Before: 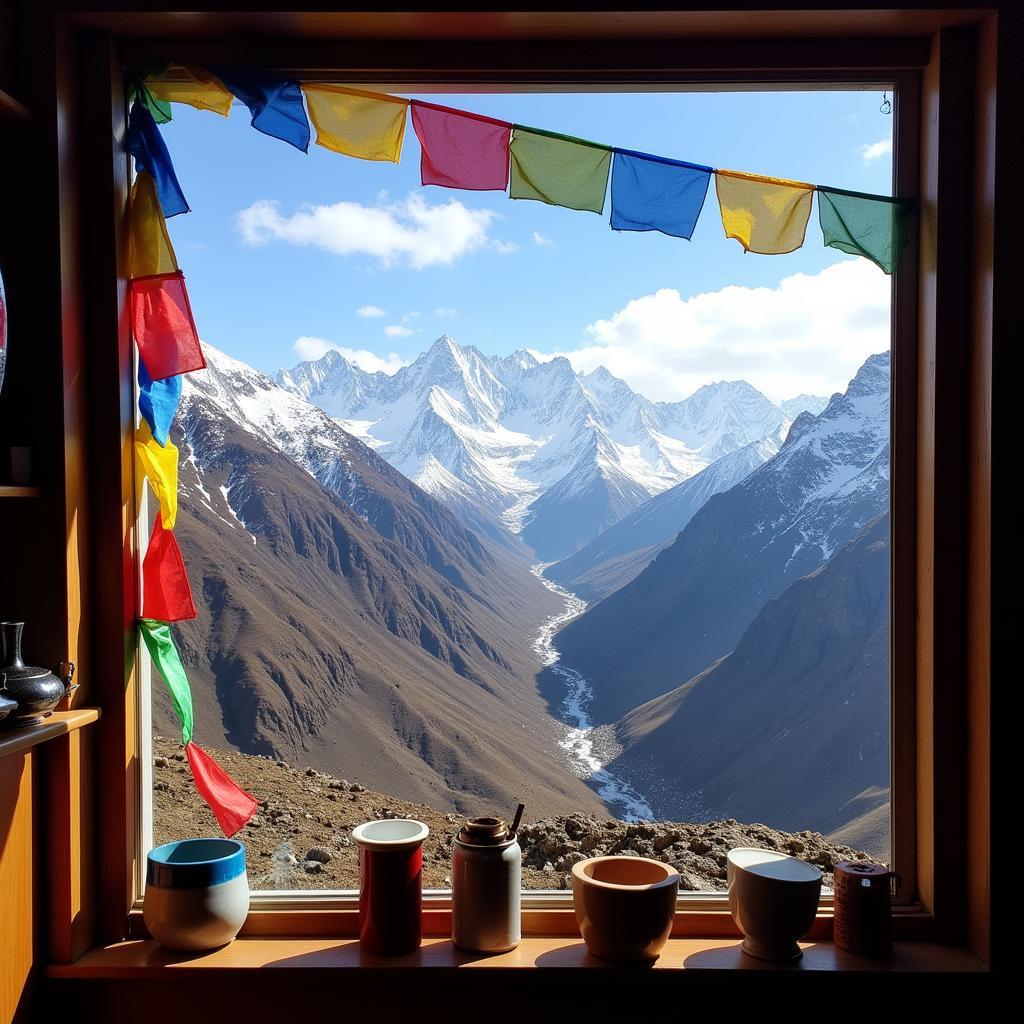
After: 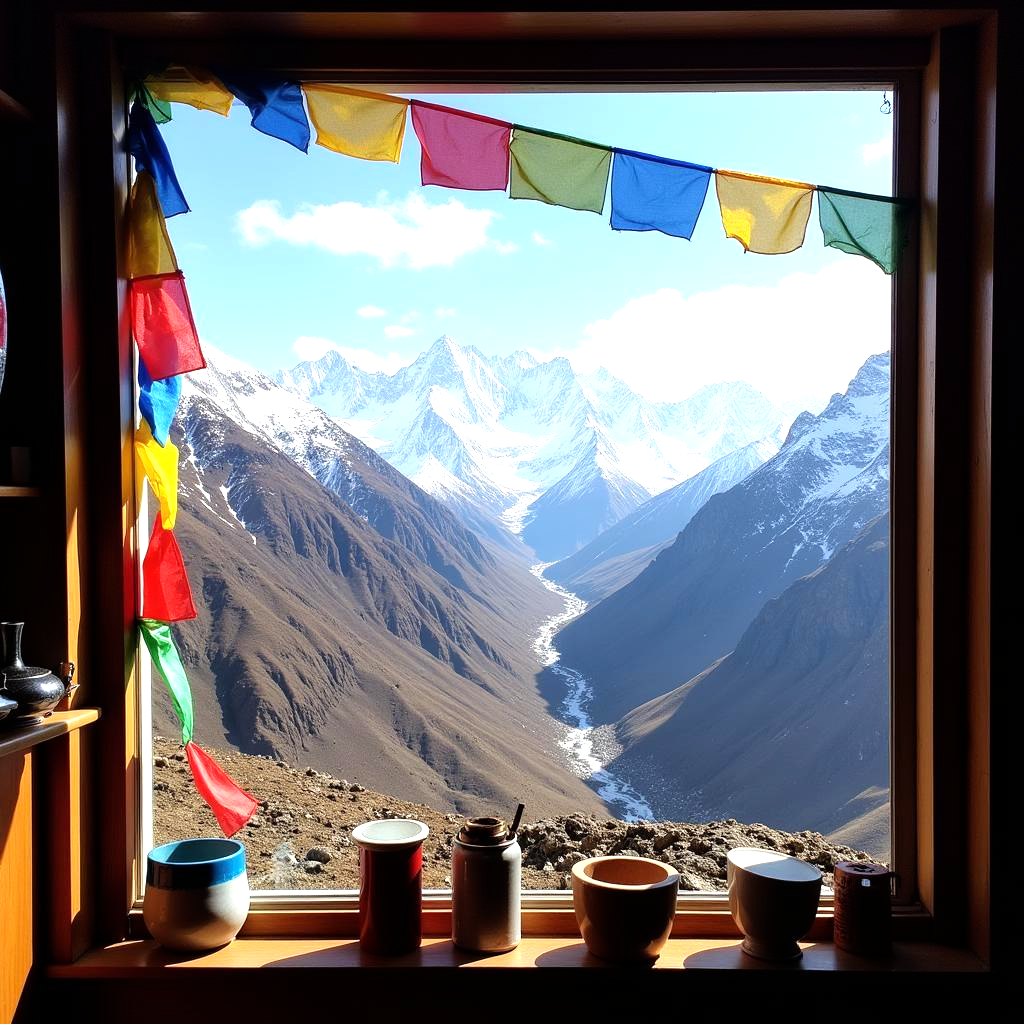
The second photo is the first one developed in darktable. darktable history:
tone equalizer: -8 EV -0.734 EV, -7 EV -0.715 EV, -6 EV -0.595 EV, -5 EV -0.413 EV, -3 EV 0.378 EV, -2 EV 0.6 EV, -1 EV 0.675 EV, +0 EV 0.754 EV
